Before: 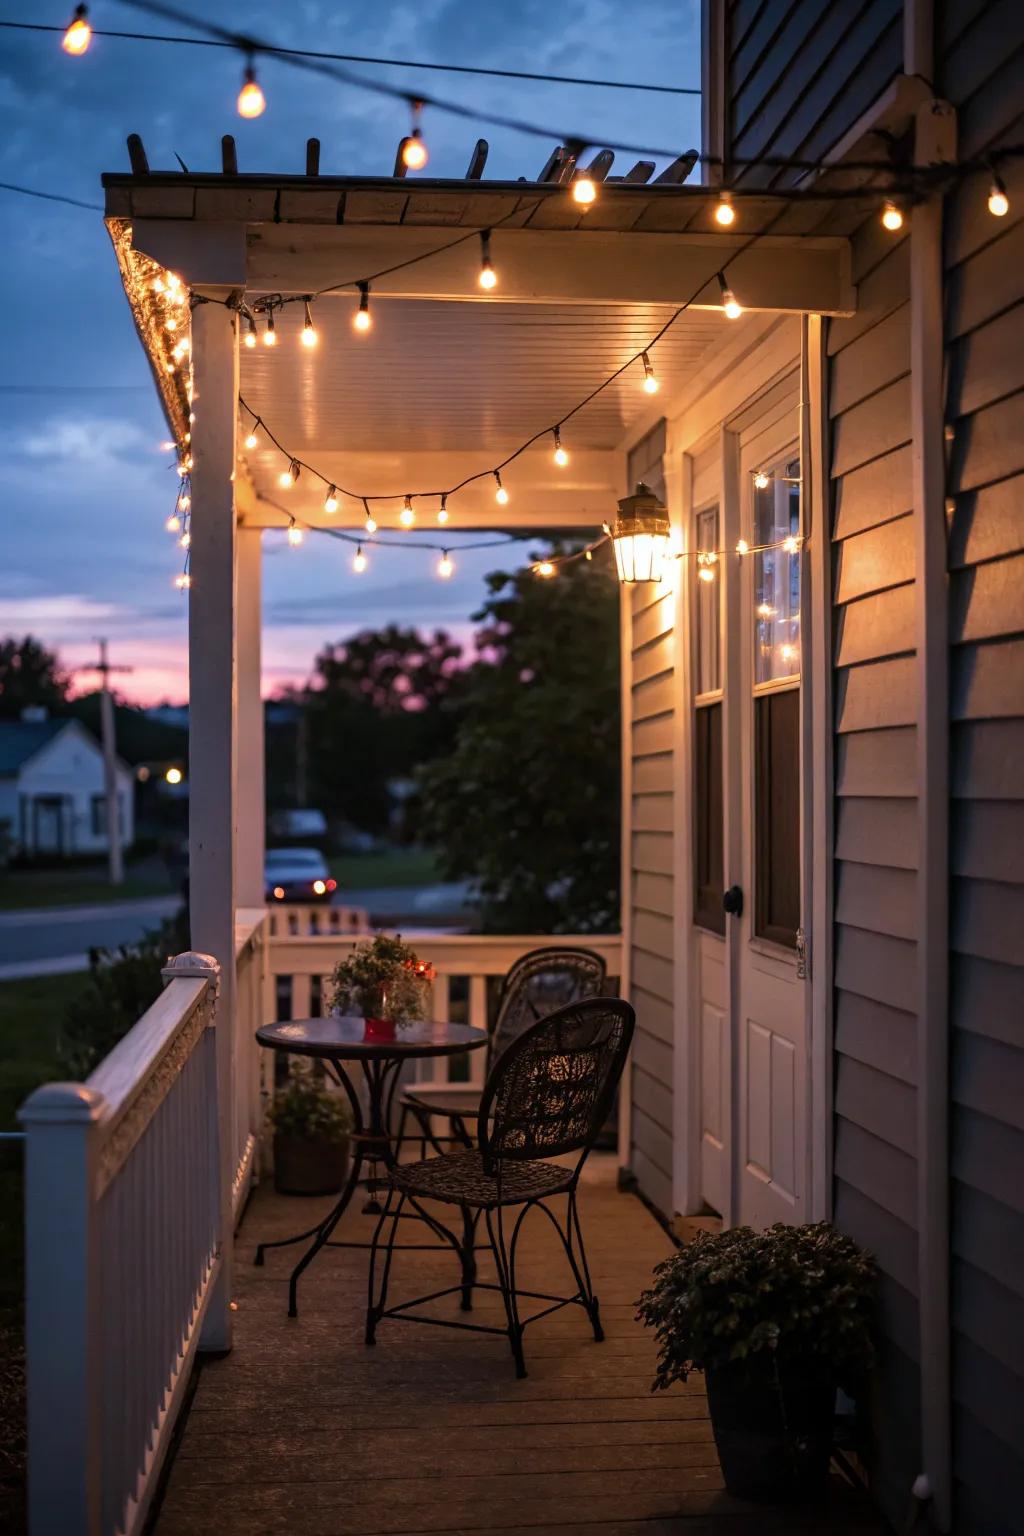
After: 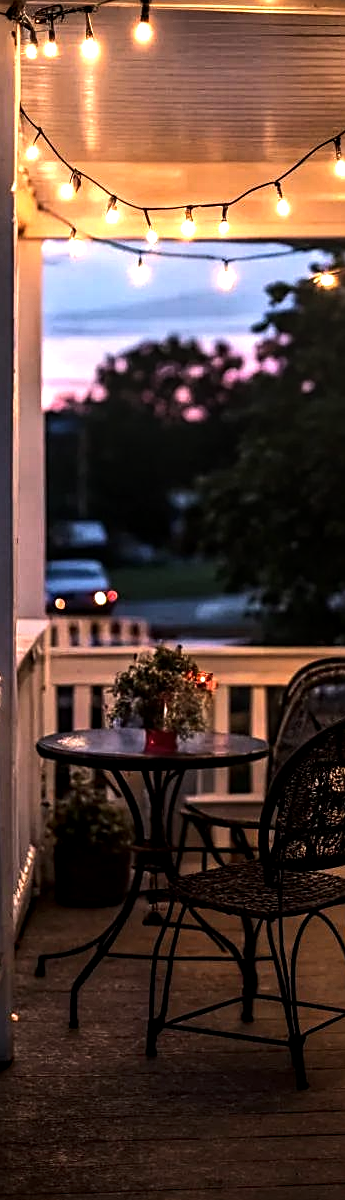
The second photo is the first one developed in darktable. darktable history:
sharpen: on, module defaults
tone equalizer: -8 EV -1.06 EV, -7 EV -1.01 EV, -6 EV -0.851 EV, -5 EV -0.574 EV, -3 EV 0.567 EV, -2 EV 0.852 EV, -1 EV 0.986 EV, +0 EV 1.06 EV, edges refinement/feathering 500, mask exposure compensation -1.57 EV, preserve details no
local contrast: detail 130%
crop and rotate: left 21.442%, top 18.851%, right 44.828%, bottom 2.995%
